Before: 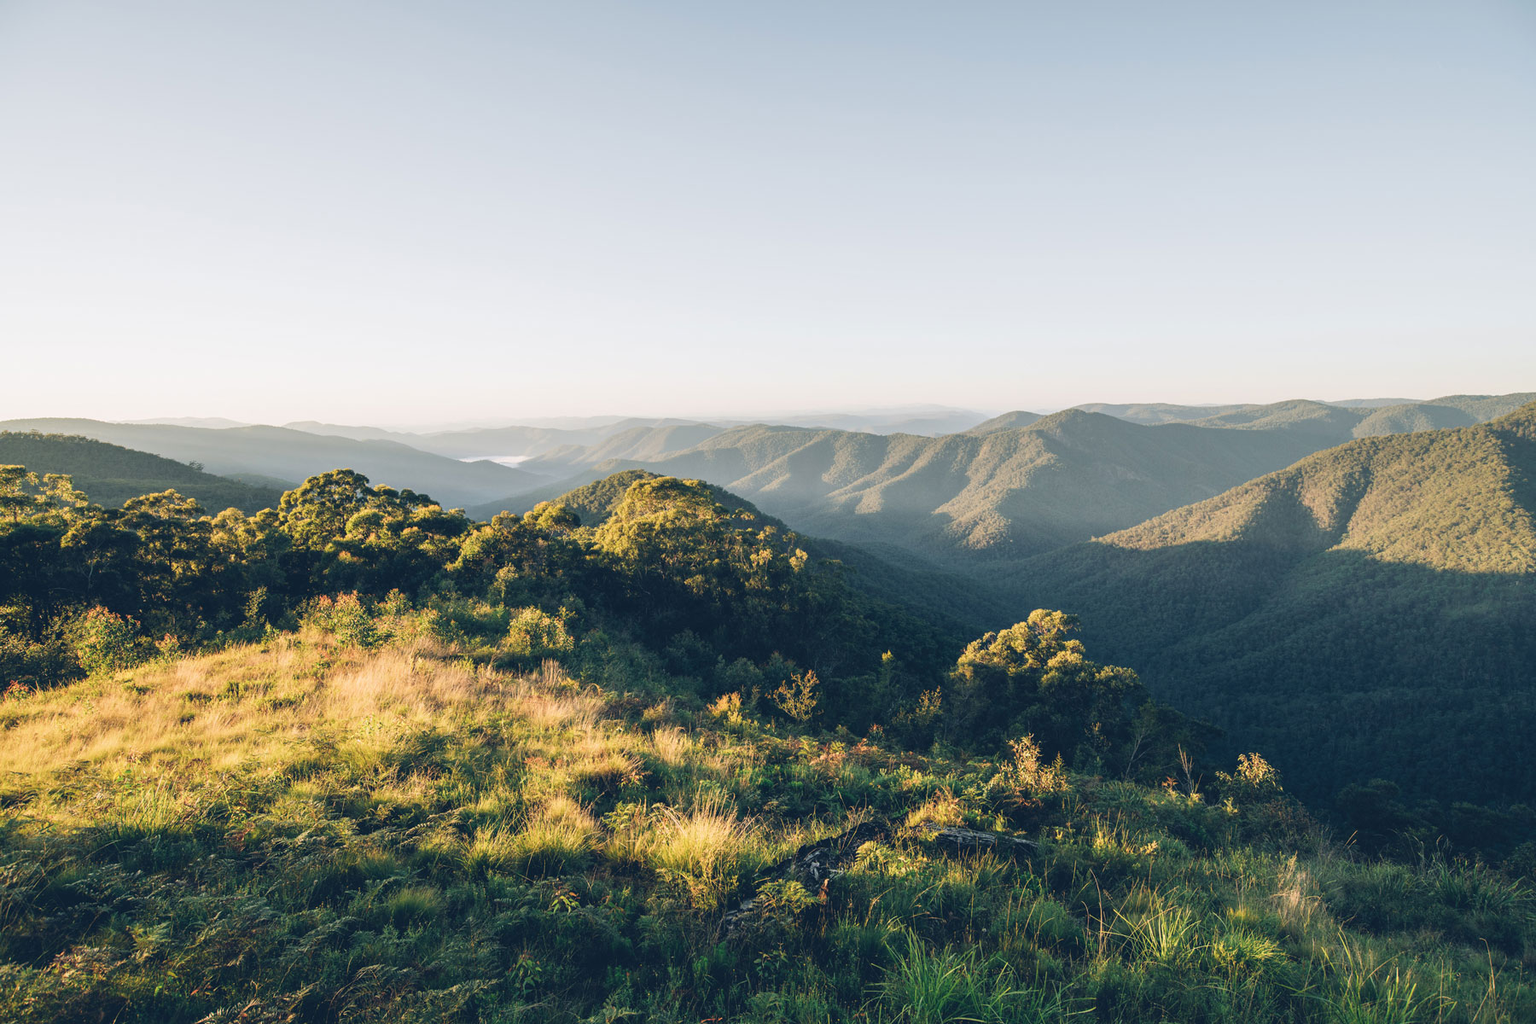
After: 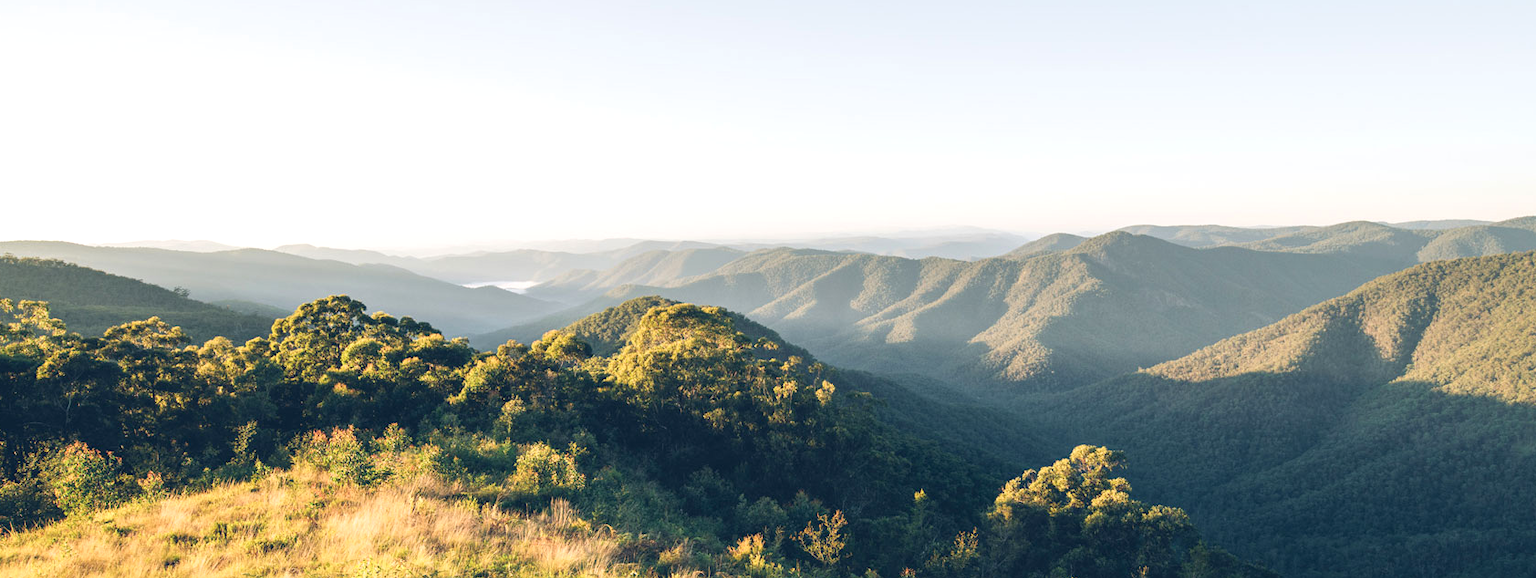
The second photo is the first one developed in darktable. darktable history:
exposure: black level correction 0.001, exposure 0.297 EV, compensate highlight preservation false
crop: left 1.774%, top 18.91%, right 4.624%, bottom 28.244%
